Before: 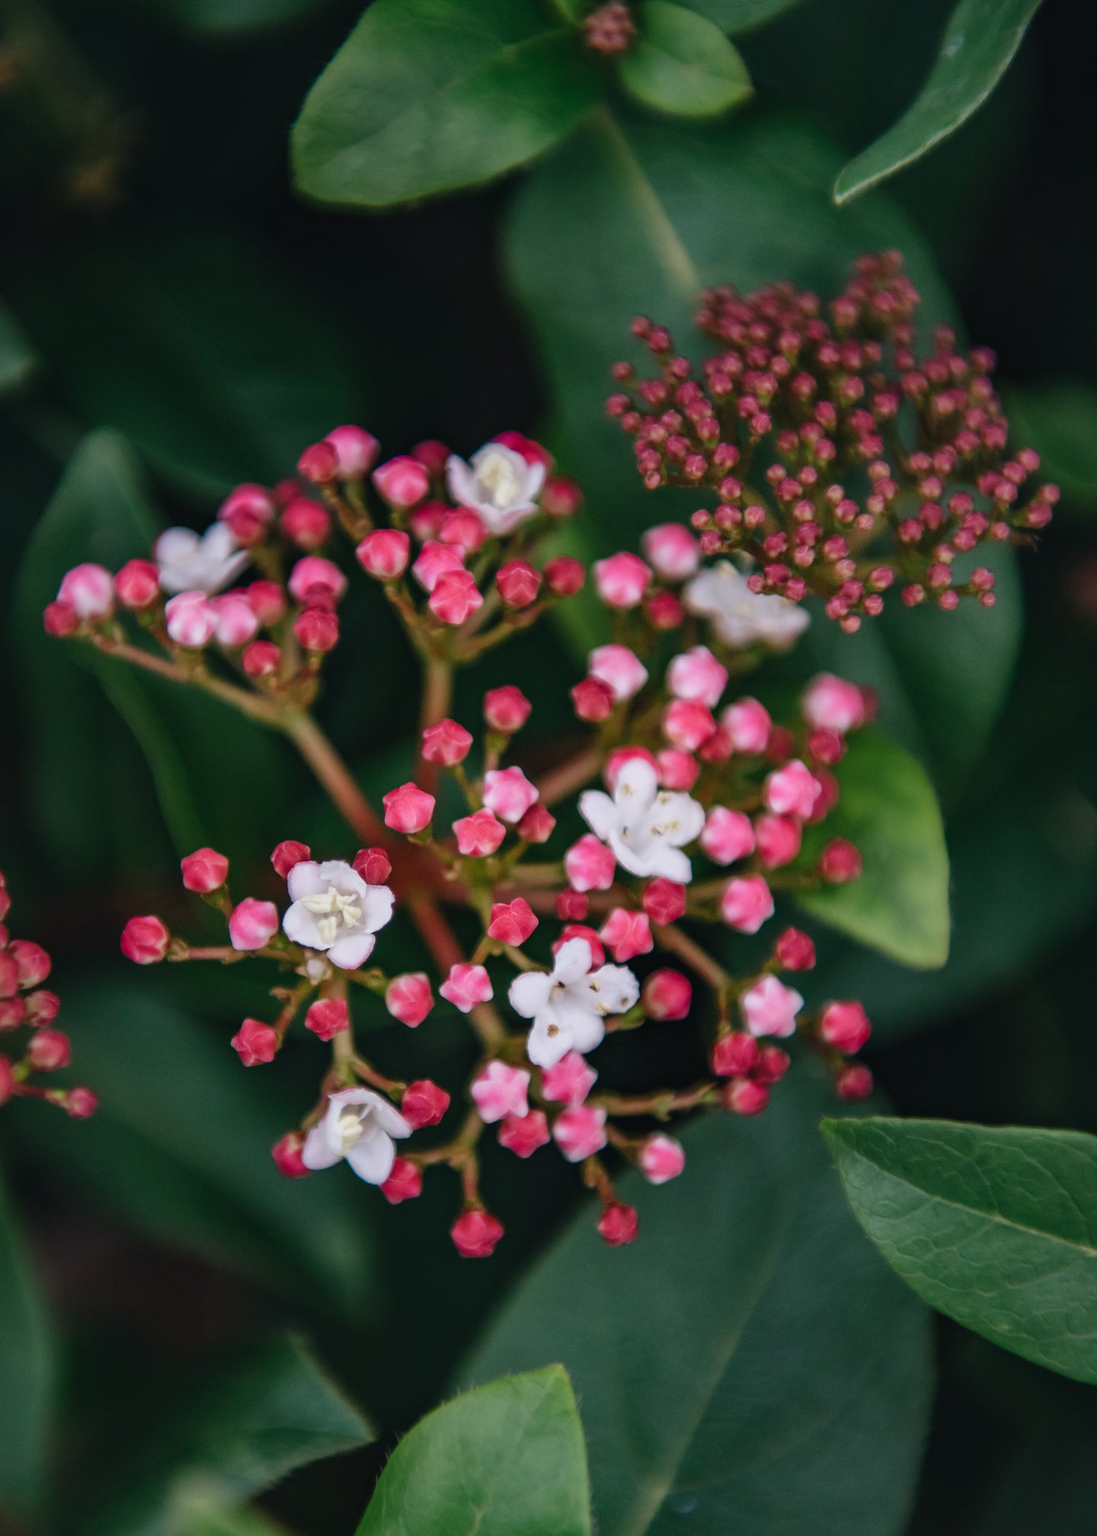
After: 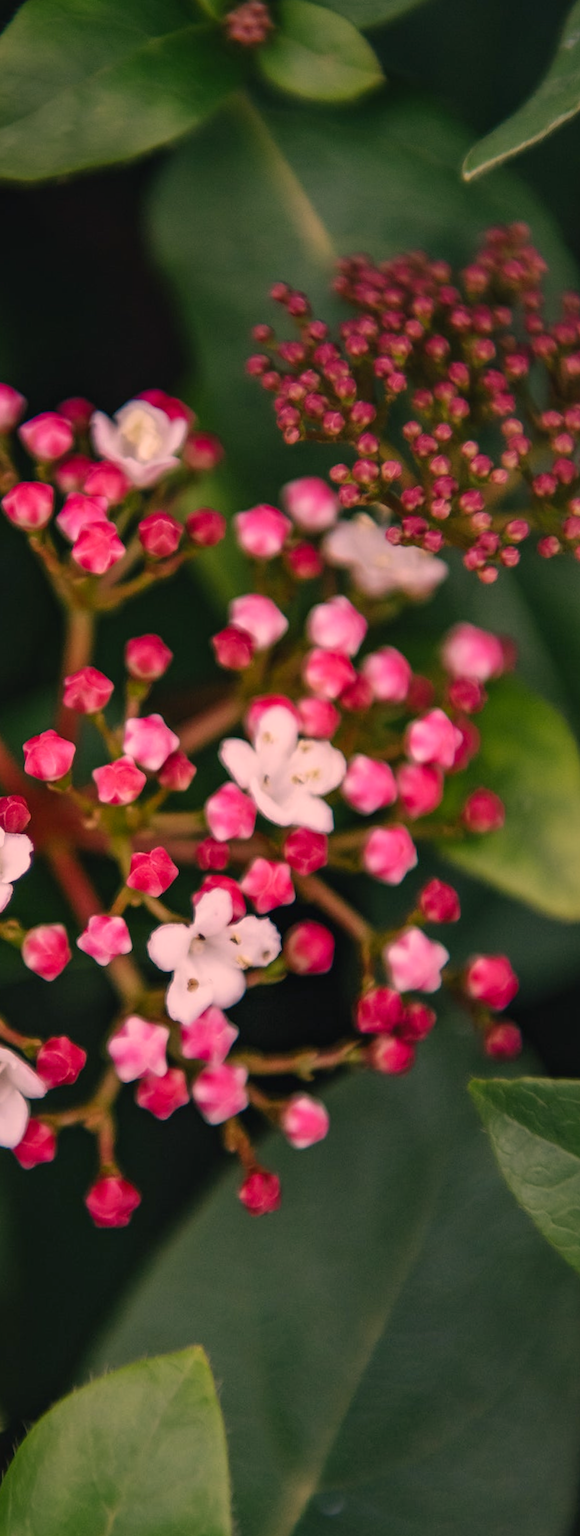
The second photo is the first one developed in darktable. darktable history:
crop: left 31.458%, top 0%, right 11.876%
color correction: highlights a* 21.16, highlights b* 19.61
rotate and perspective: rotation 0.215°, lens shift (vertical) -0.139, crop left 0.069, crop right 0.939, crop top 0.002, crop bottom 0.996
